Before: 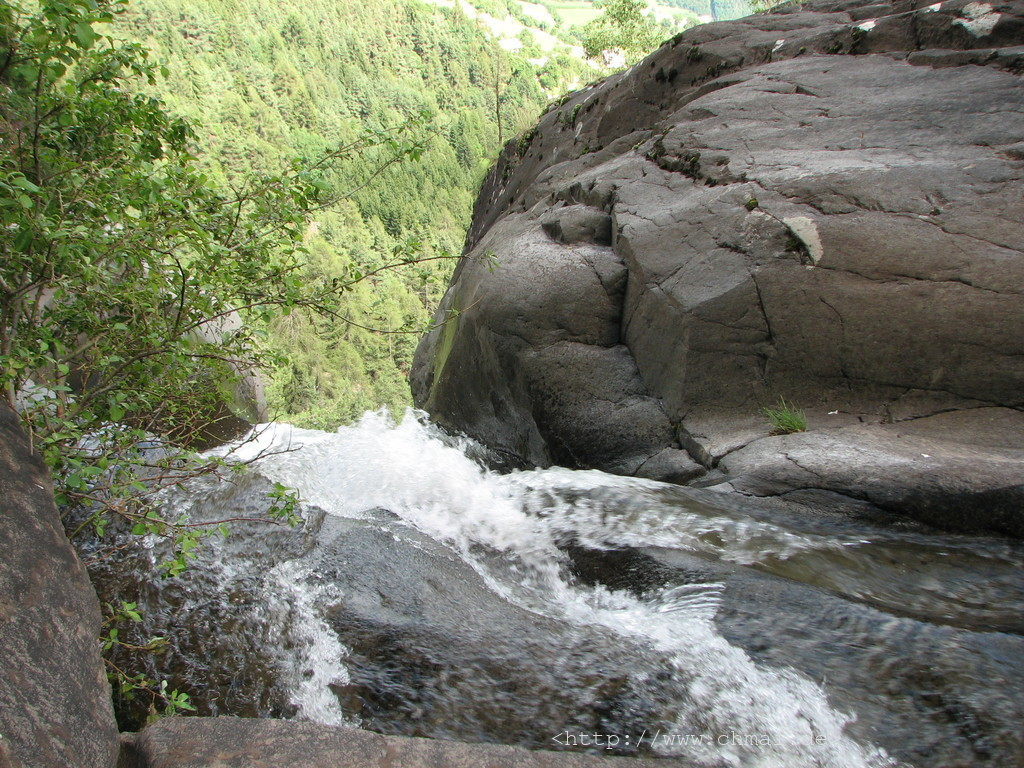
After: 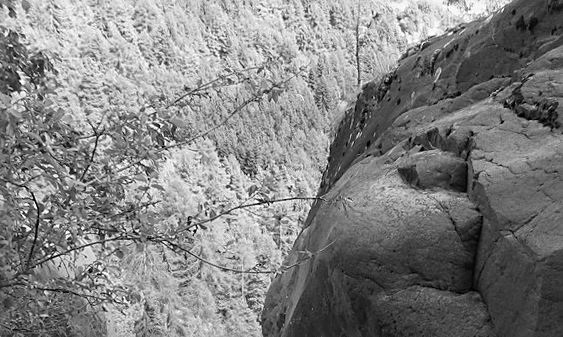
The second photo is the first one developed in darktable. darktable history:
crop: left 15.306%, top 9.065%, right 30.789%, bottom 48.638%
color zones: curves: ch1 [(0, 0.831) (0.08, 0.771) (0.157, 0.268) (0.241, 0.207) (0.562, -0.005) (0.714, -0.013) (0.876, 0.01) (1, 0.831)]
bloom: size 9%, threshold 100%, strength 7%
rotate and perspective: rotation 1.72°, automatic cropping off
color balance rgb: hue shift 180°, global vibrance 50%, contrast 0.32%
monochrome: on, module defaults
sharpen: on, module defaults
exposure: exposure -0.116 EV, compensate exposure bias true, compensate highlight preservation false
